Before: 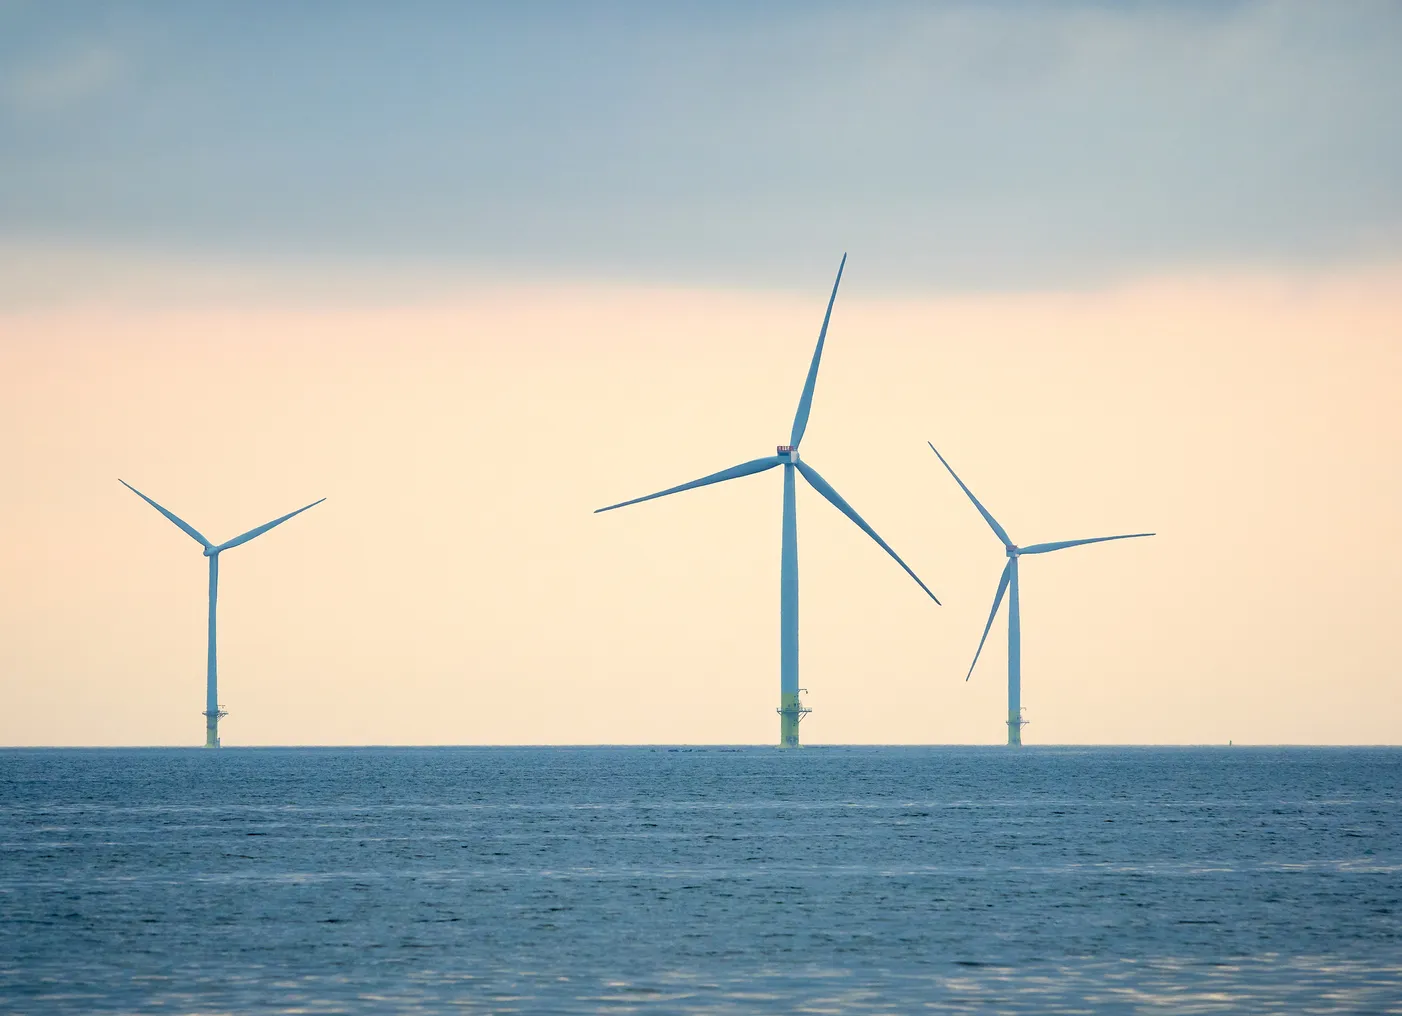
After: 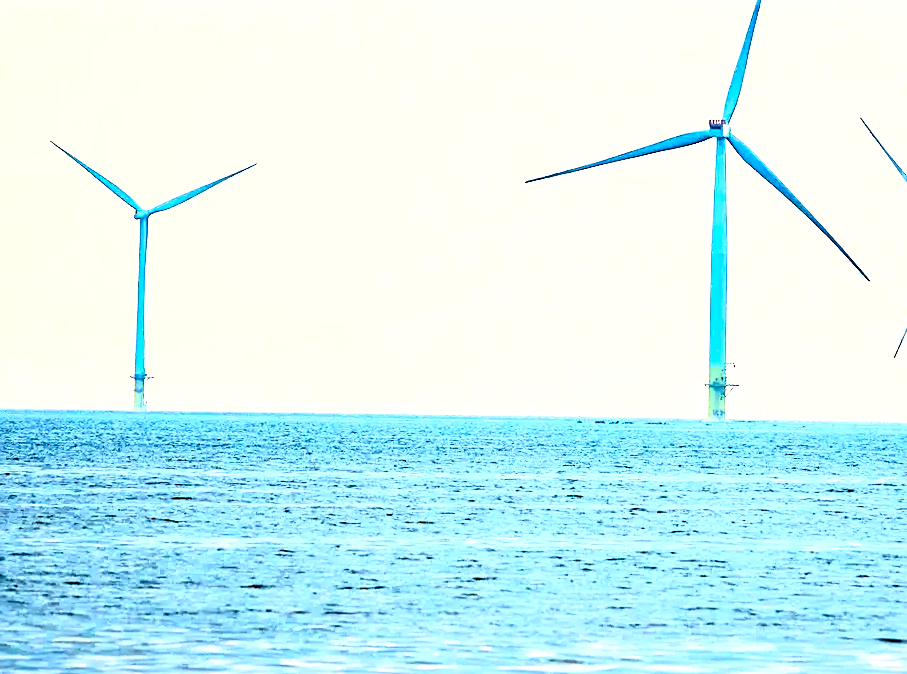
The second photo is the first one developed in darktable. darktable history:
base curve: curves: ch0 [(0, 0) (0.005, 0.002) (0.193, 0.295) (0.399, 0.664) (0.75, 0.928) (1, 1)]
sharpen: amount 0.499
tone equalizer: -8 EV -0.786 EV, -7 EV -0.685 EV, -6 EV -0.638 EV, -5 EV -0.409 EV, -3 EV 0.383 EV, -2 EV 0.6 EV, -1 EV 0.675 EV, +0 EV 0.763 EV, mask exposure compensation -0.495 EV
contrast equalizer: y [[0.6 ×6], [0.55 ×6], [0 ×6], [0 ×6], [0 ×6]]
exposure: exposure 1 EV, compensate exposure bias true, compensate highlight preservation false
crop and rotate: angle -1.01°, left 3.833%, top 31.953%, right 29.866%
